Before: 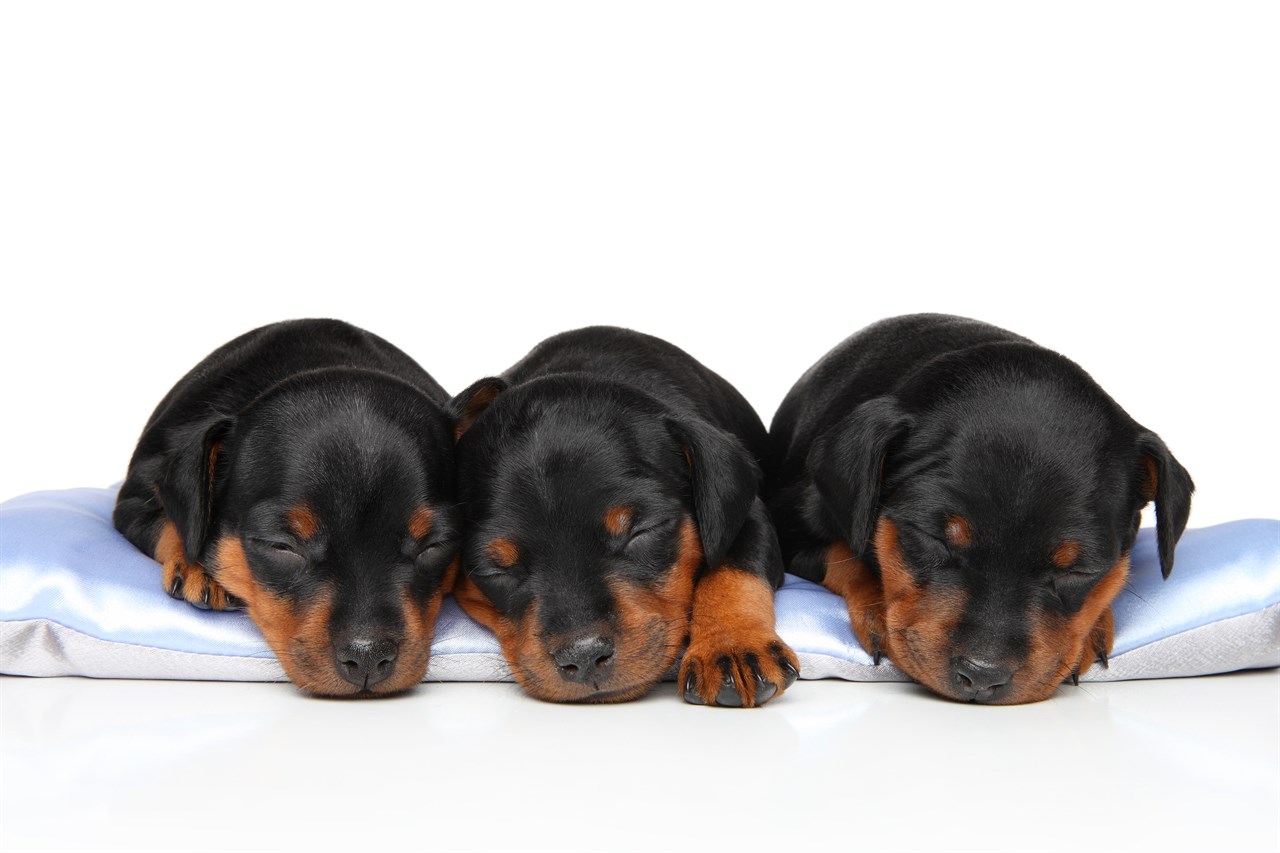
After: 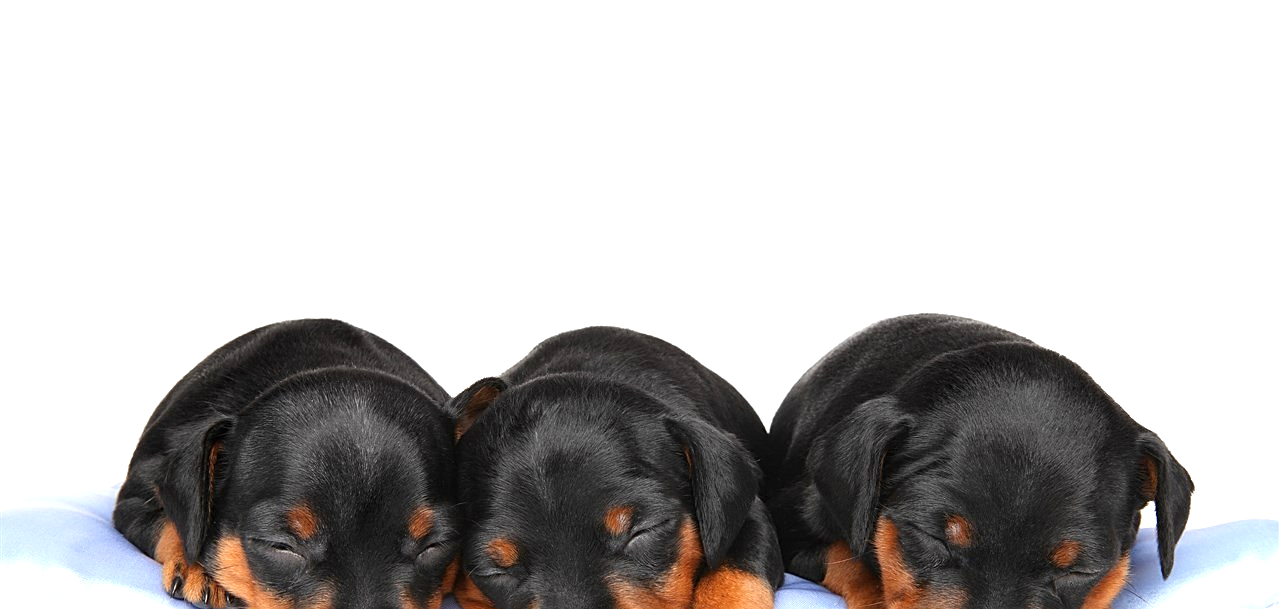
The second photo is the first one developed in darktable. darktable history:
exposure: exposure 0.636 EV, compensate exposure bias true, compensate highlight preservation false
crop: right 0%, bottom 28.575%
sharpen: radius 1.983
